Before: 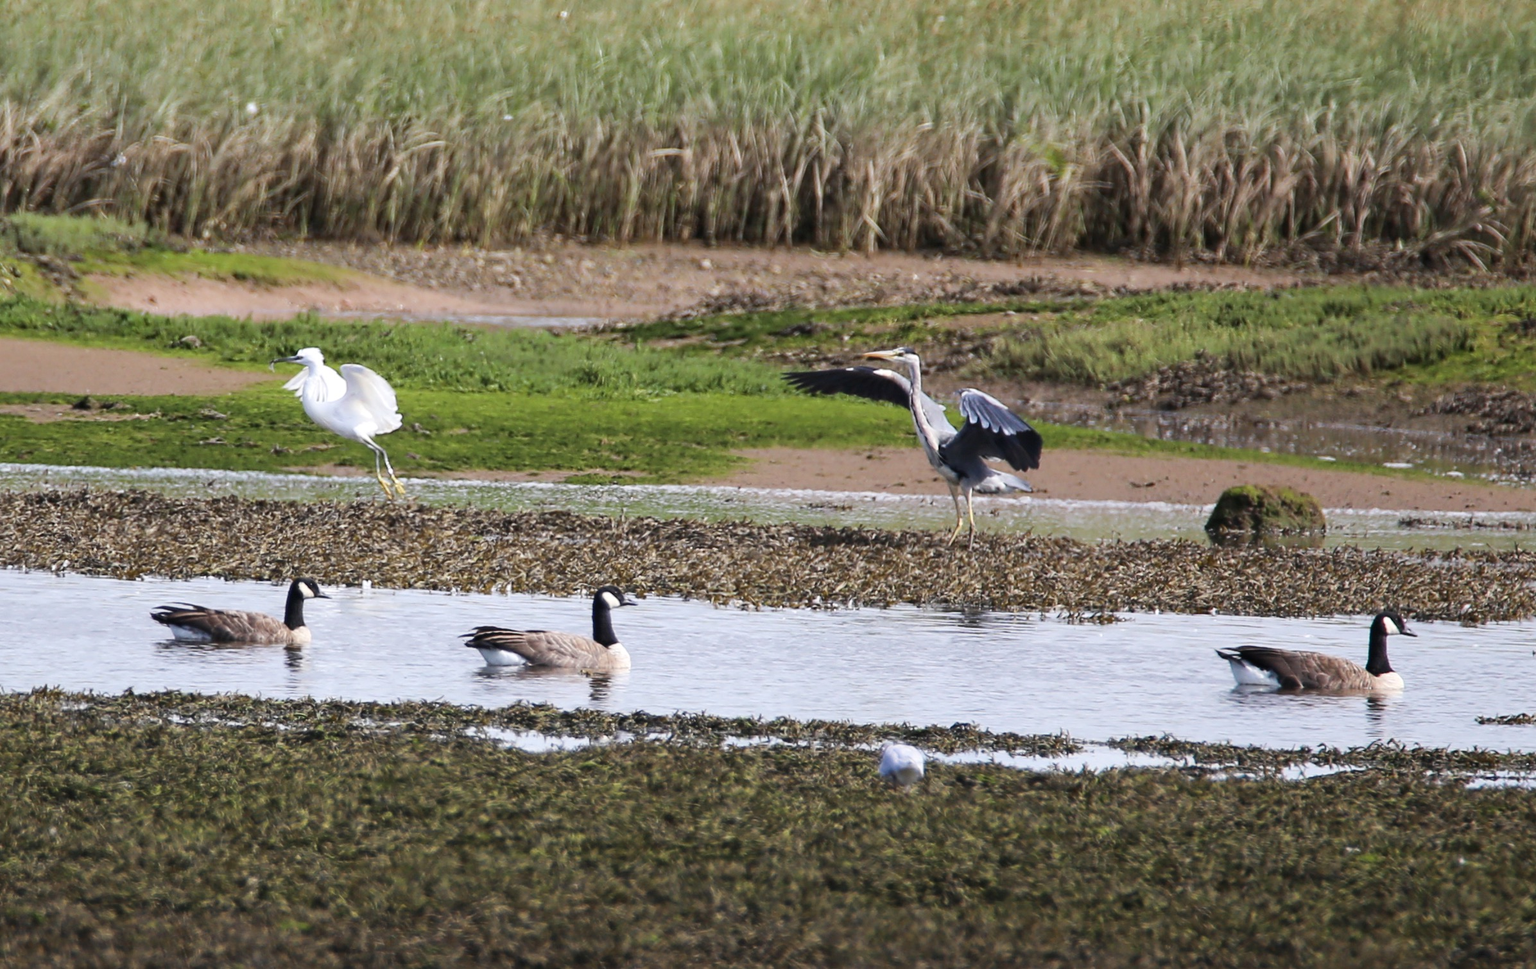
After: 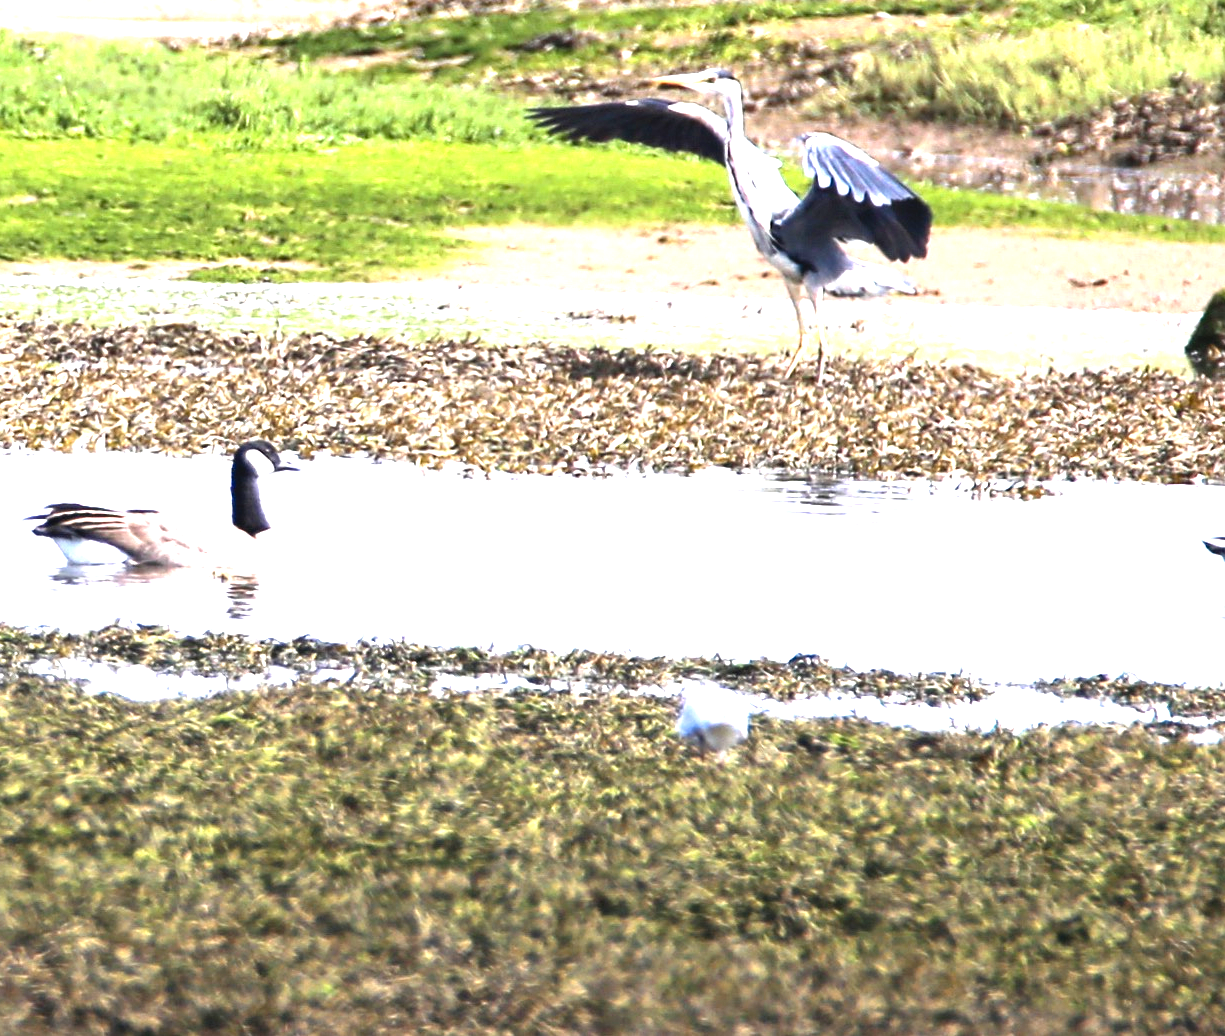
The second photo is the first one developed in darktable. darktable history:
crop and rotate: left 28.941%, top 31.282%, right 19.832%
levels: levels [0, 0.281, 0.562]
